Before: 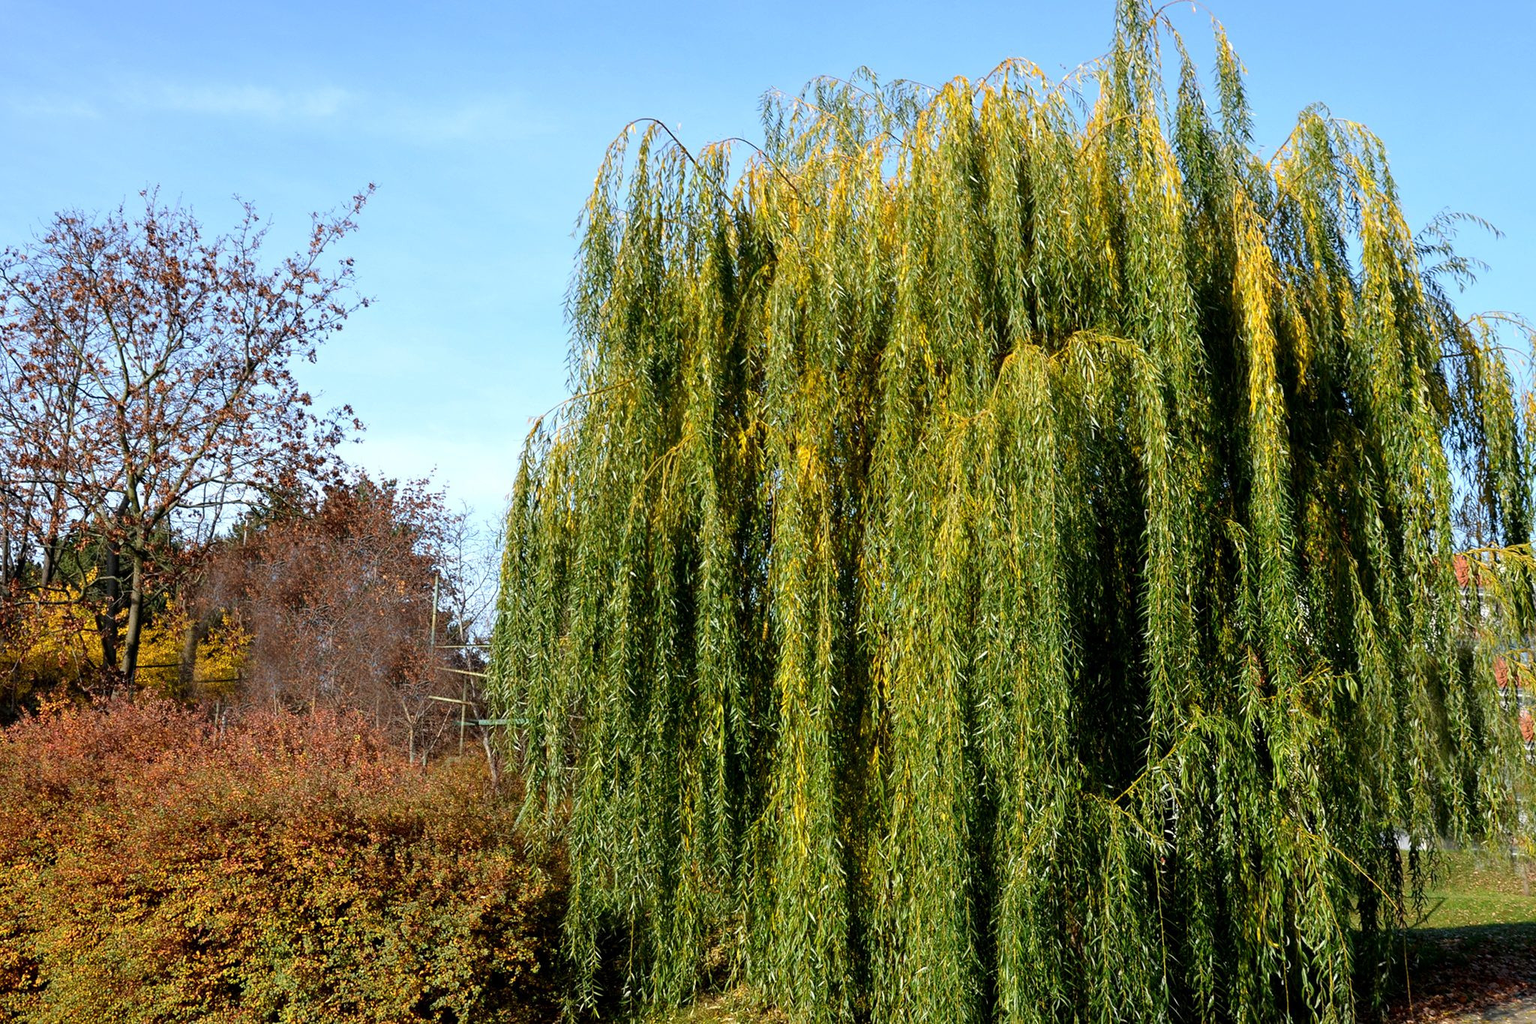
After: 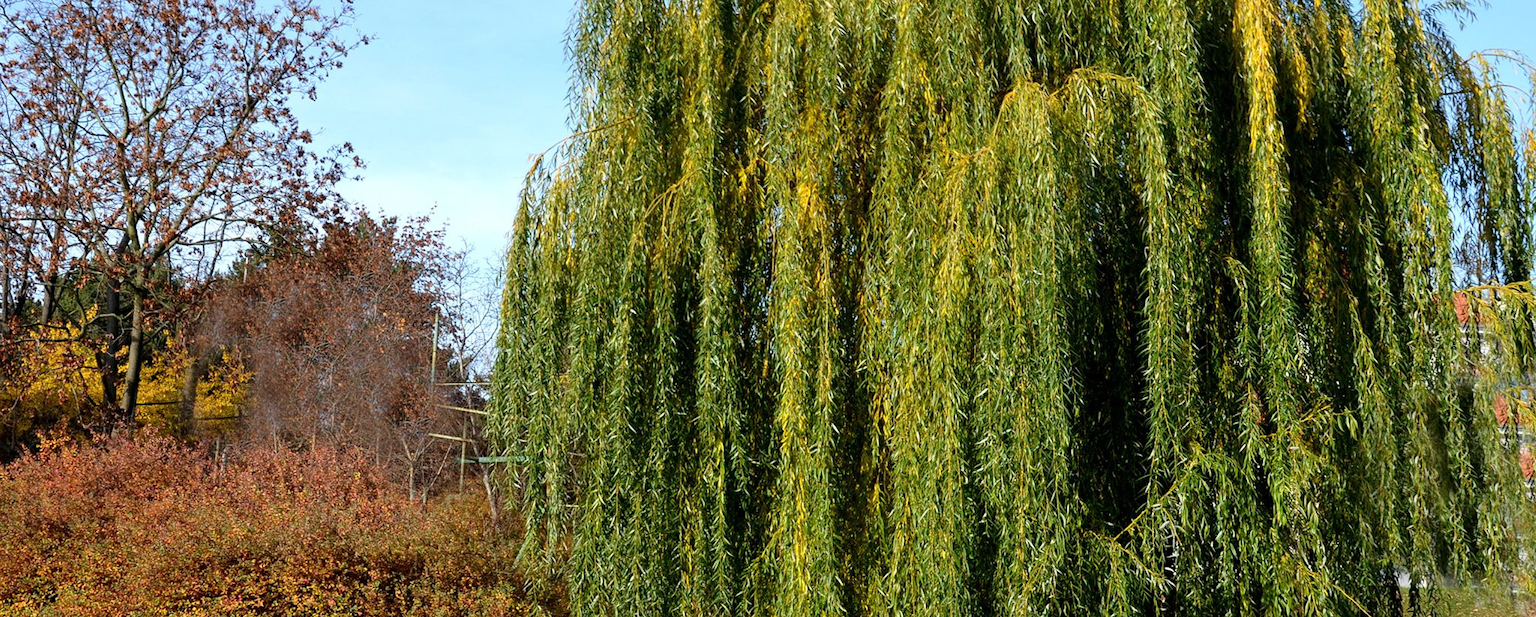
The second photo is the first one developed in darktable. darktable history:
crop and rotate: top 25.705%, bottom 13.977%
